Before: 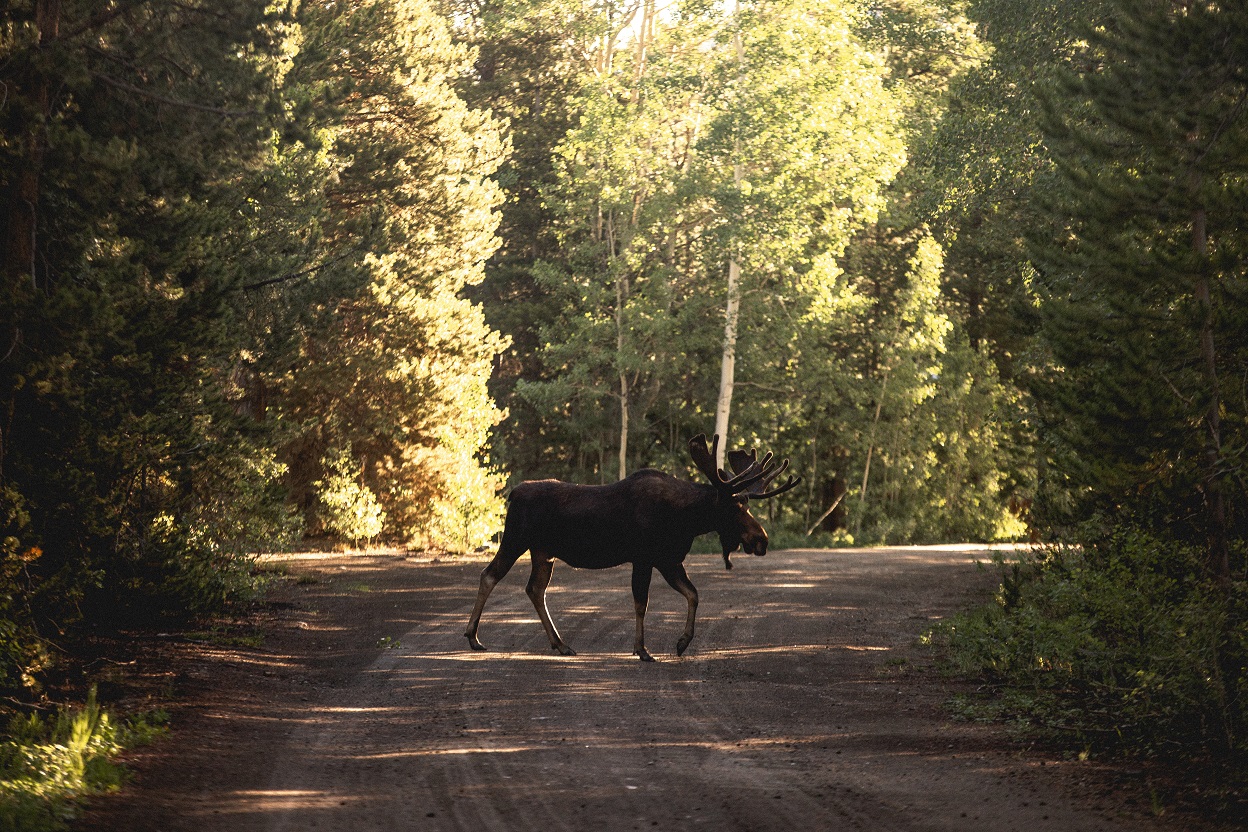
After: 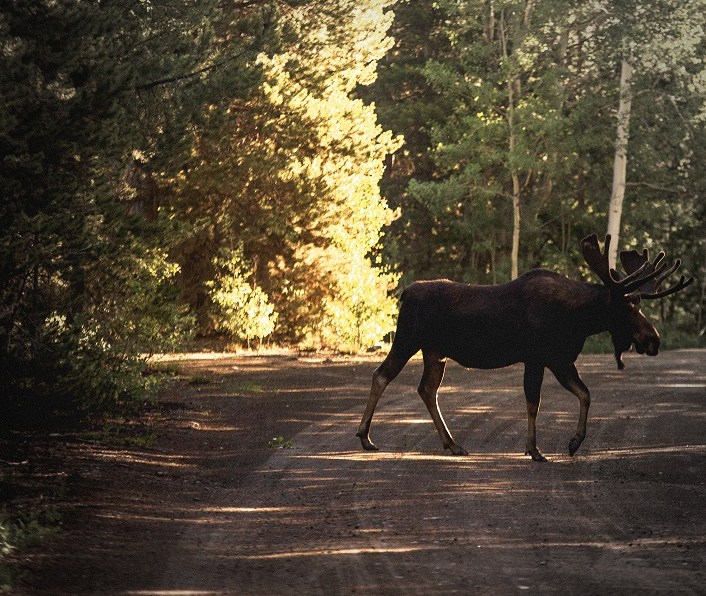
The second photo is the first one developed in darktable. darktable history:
vignetting: fall-off start 65.56%, width/height ratio 0.882
velvia: on, module defaults
crop: left 8.715%, top 24.114%, right 34.668%, bottom 4.177%
